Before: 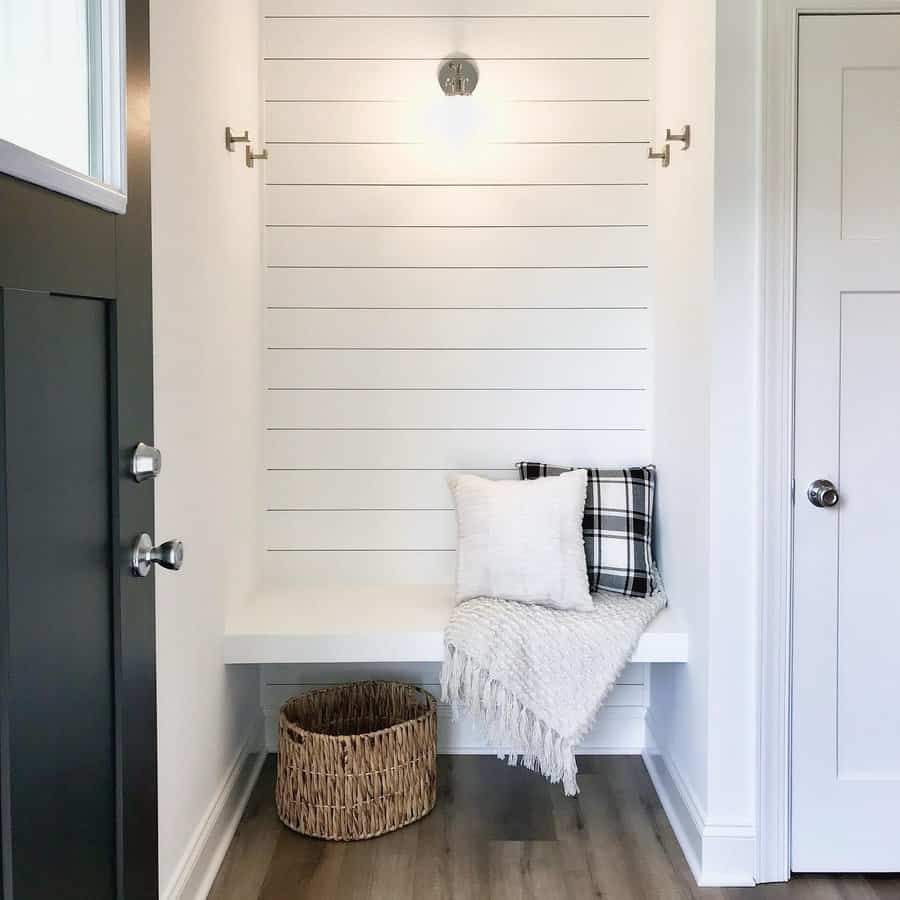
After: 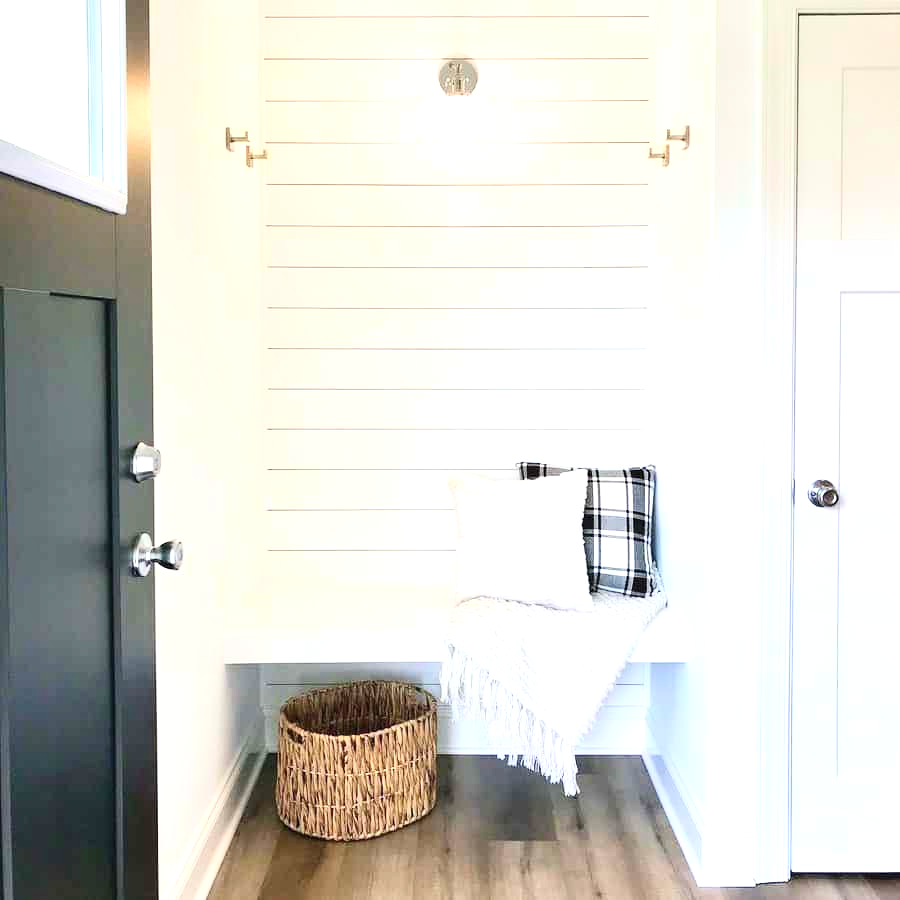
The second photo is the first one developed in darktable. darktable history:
exposure: exposure 0.696 EV, compensate highlight preservation false
local contrast: highlights 105%, shadows 100%, detail 119%, midtone range 0.2
contrast brightness saturation: contrast 0.245, brightness 0.25, saturation 0.387
